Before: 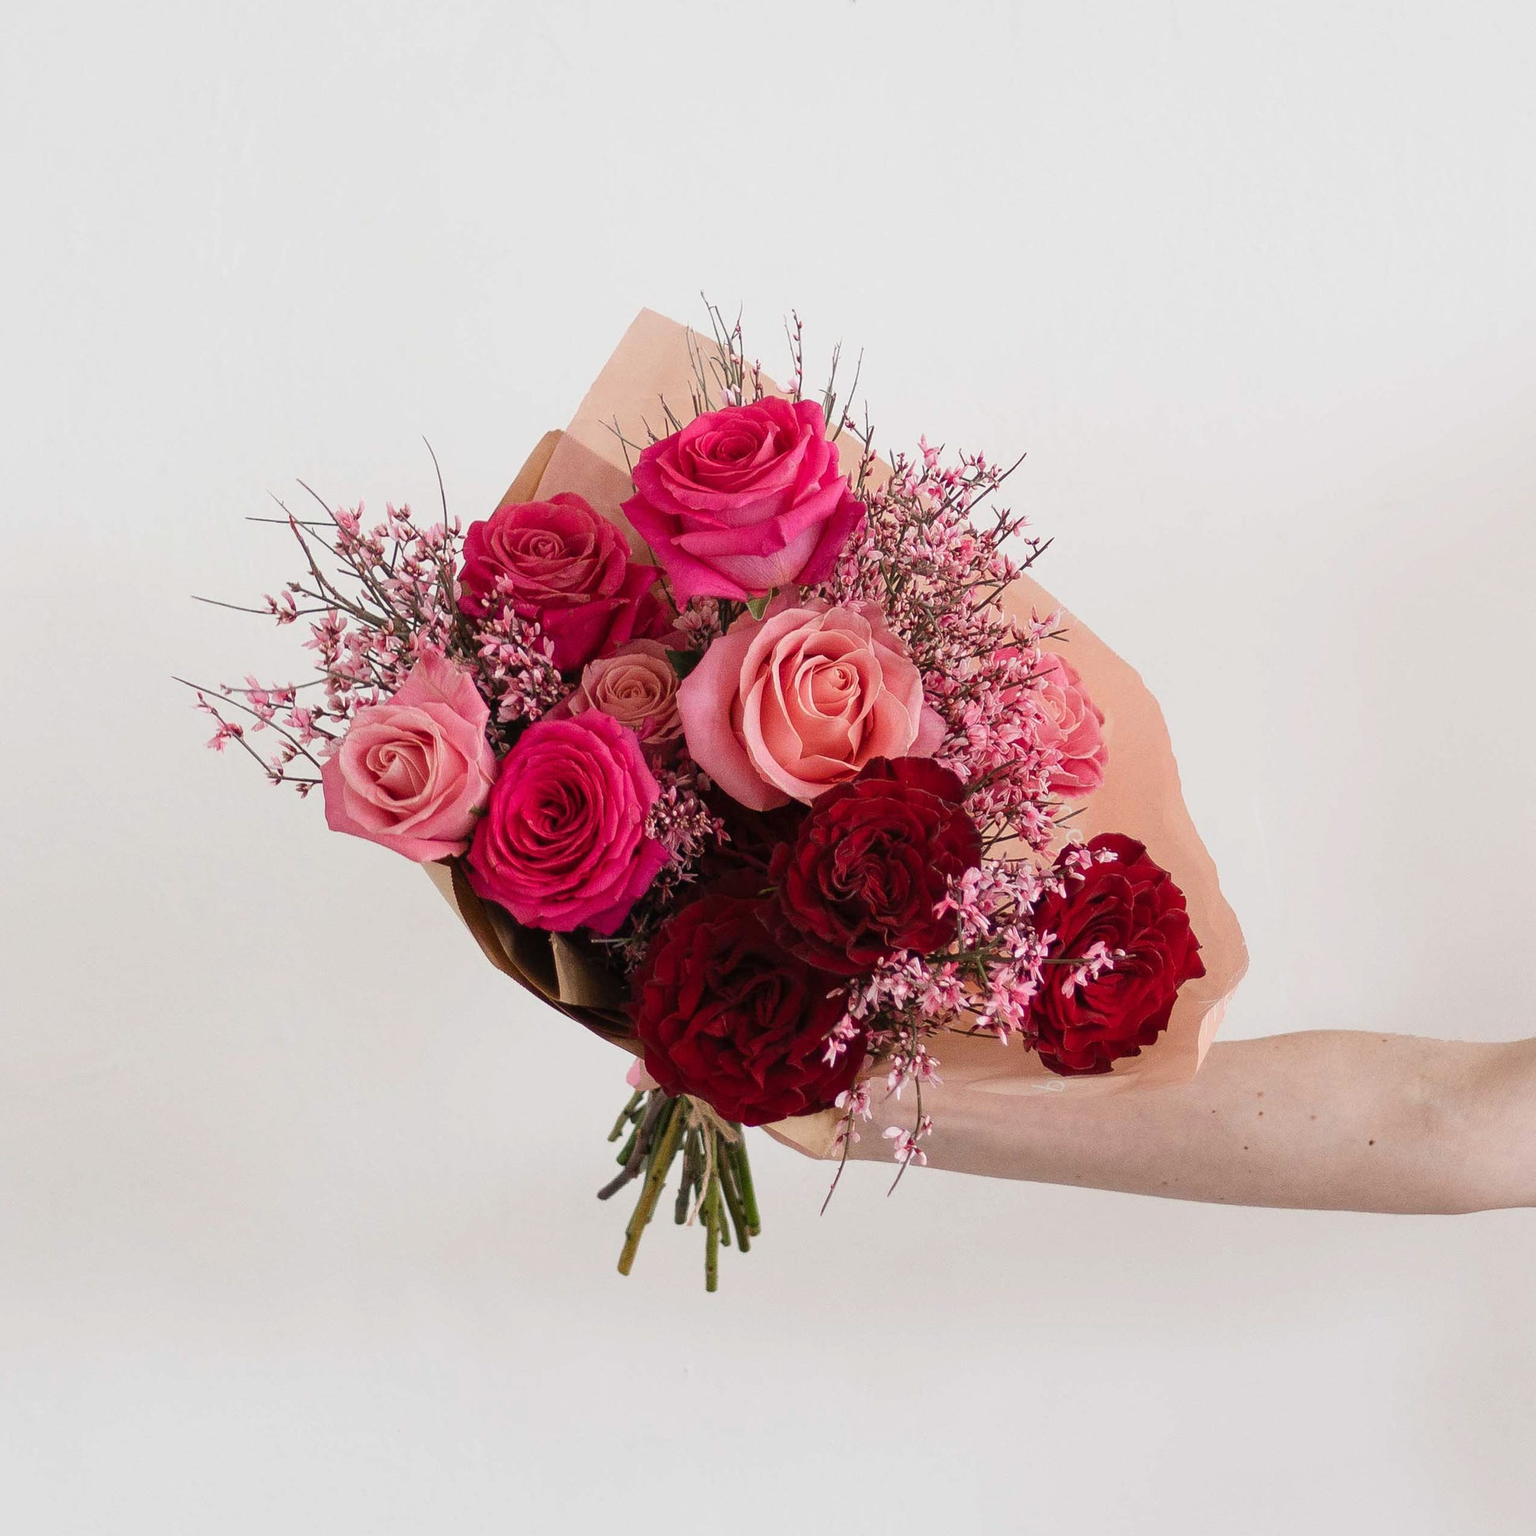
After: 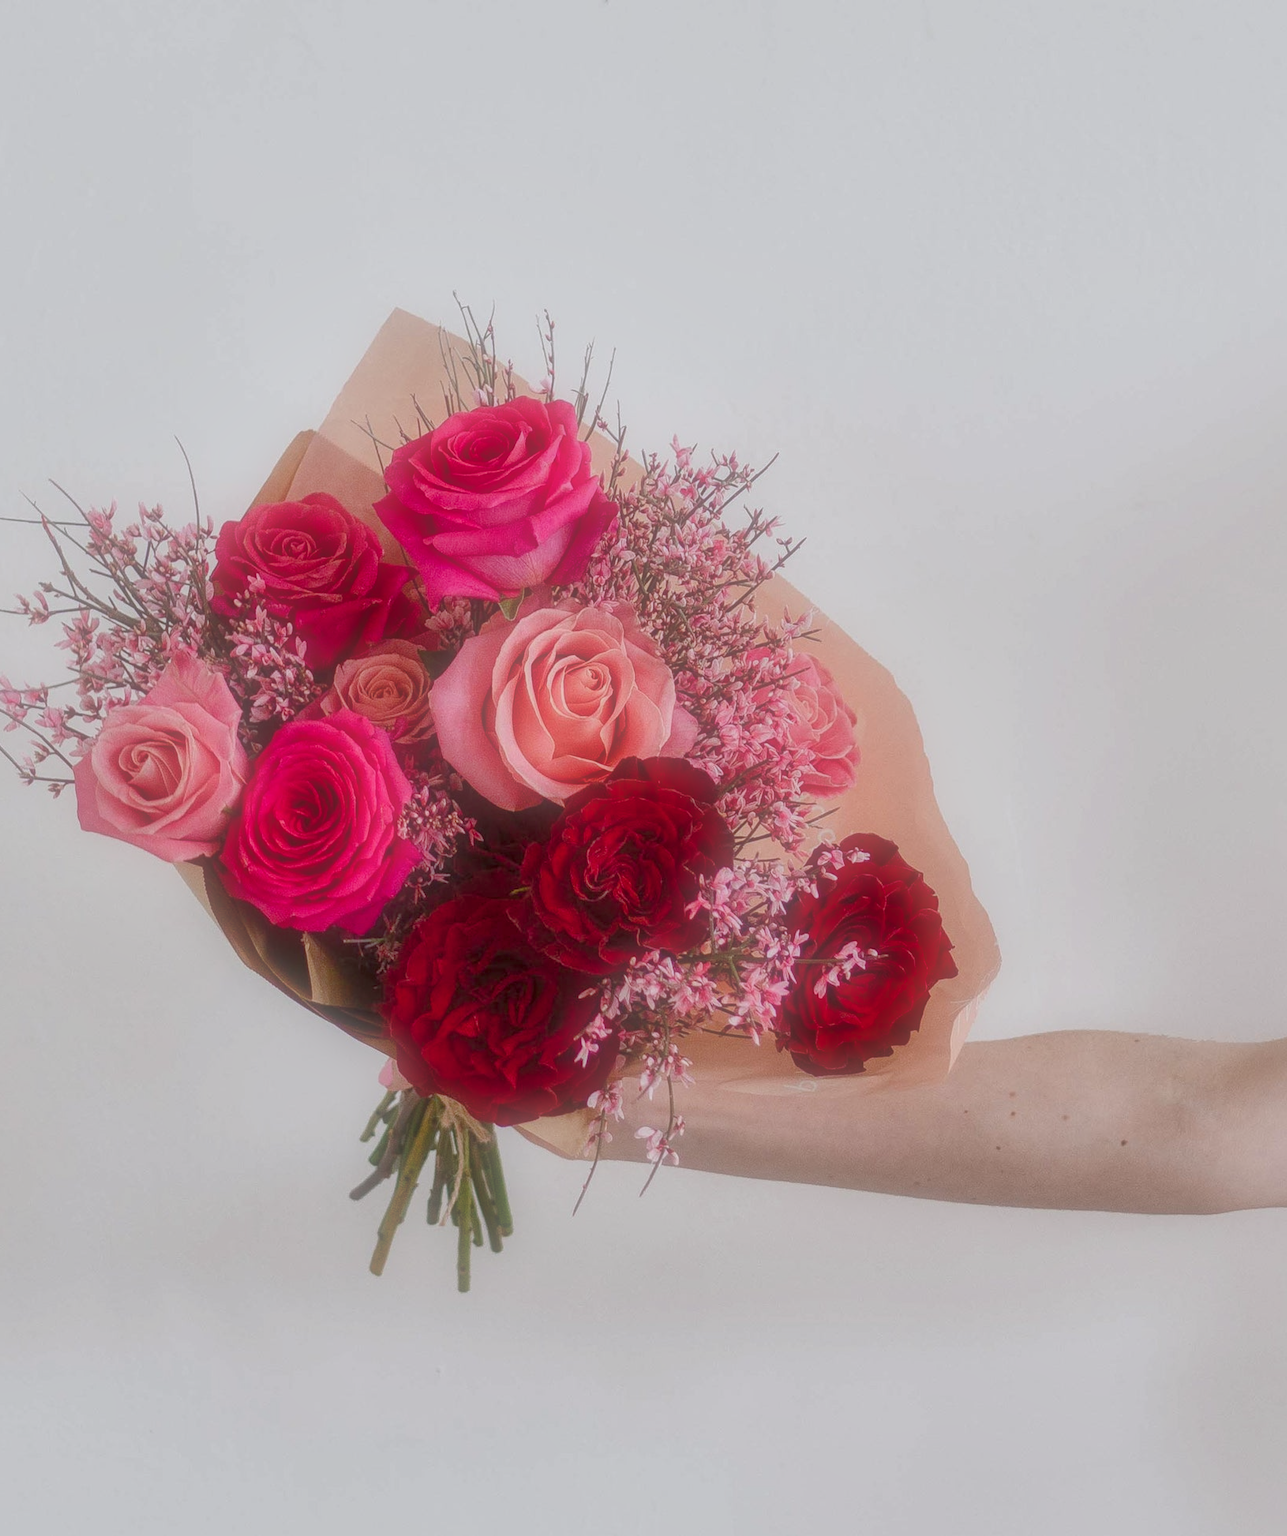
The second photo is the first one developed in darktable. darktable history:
white balance: red 0.982, blue 1.018
shadows and highlights: on, module defaults
local contrast: on, module defaults
tone equalizer: -7 EV 0.18 EV, -6 EV 0.12 EV, -5 EV 0.08 EV, -4 EV 0.04 EV, -2 EV -0.02 EV, -1 EV -0.04 EV, +0 EV -0.06 EV, luminance estimator HSV value / RGB max
color balance rgb: shadows lift › chroma 1%, shadows lift › hue 113°, highlights gain › chroma 0.2%, highlights gain › hue 333°, perceptual saturation grading › global saturation 20%, perceptual saturation grading › highlights -25%, perceptual saturation grading › shadows 25%, contrast -10%
crop: left 16.145%
soften: size 60.24%, saturation 65.46%, brightness 0.506 EV, mix 25.7%
bloom: size 9%, threshold 100%, strength 7%
